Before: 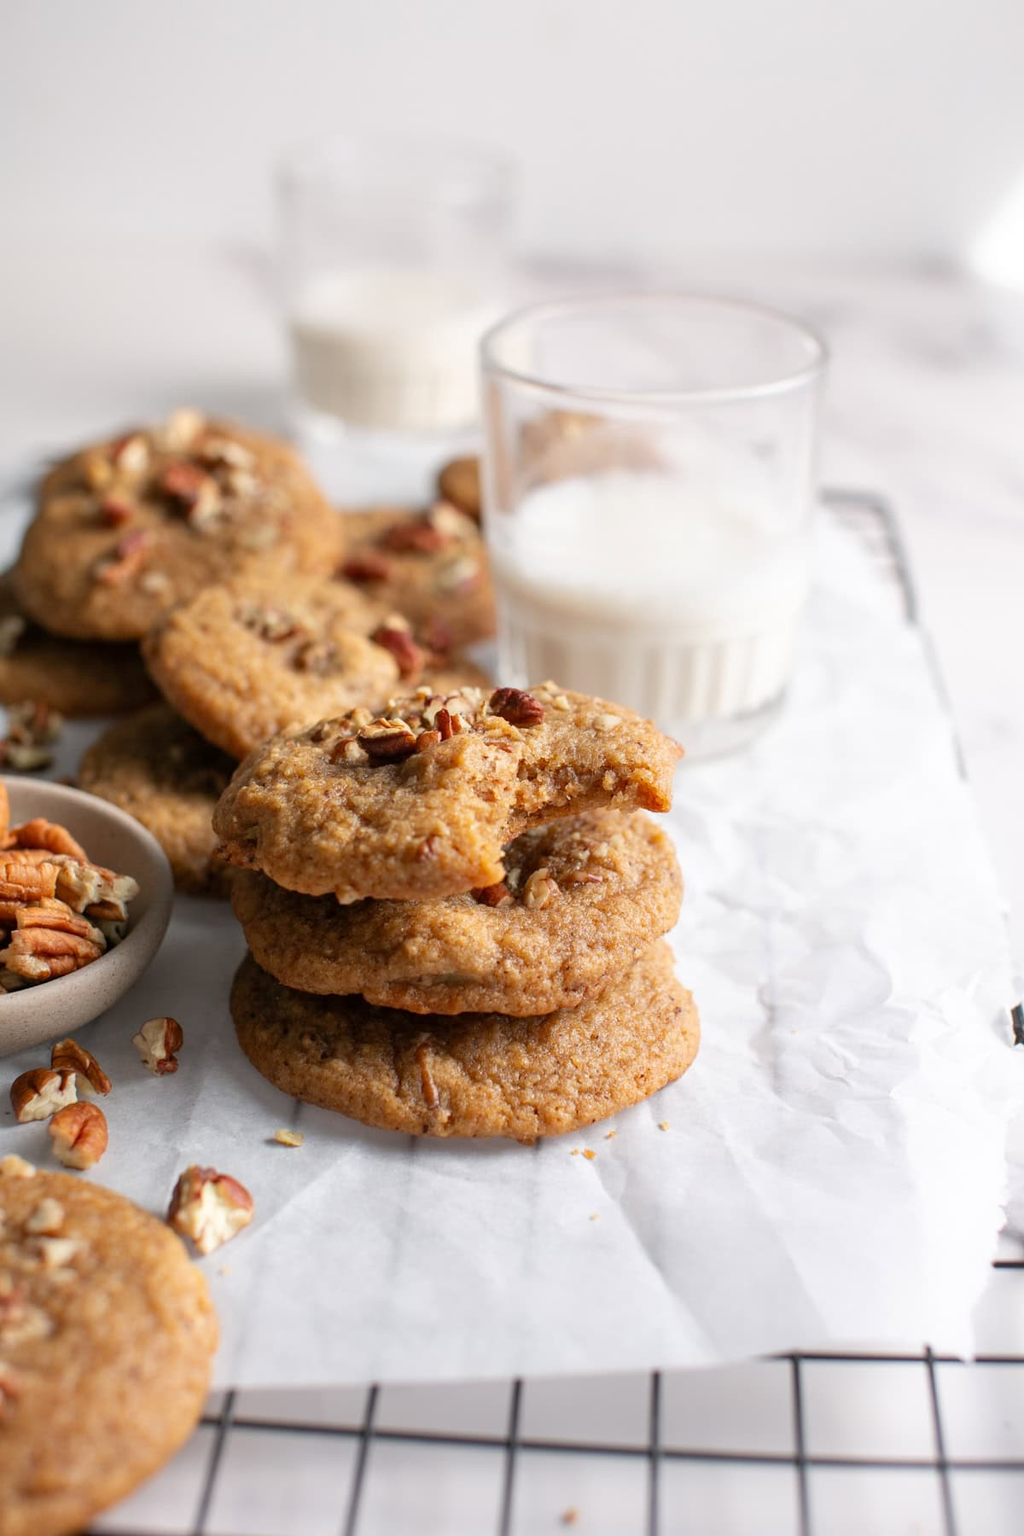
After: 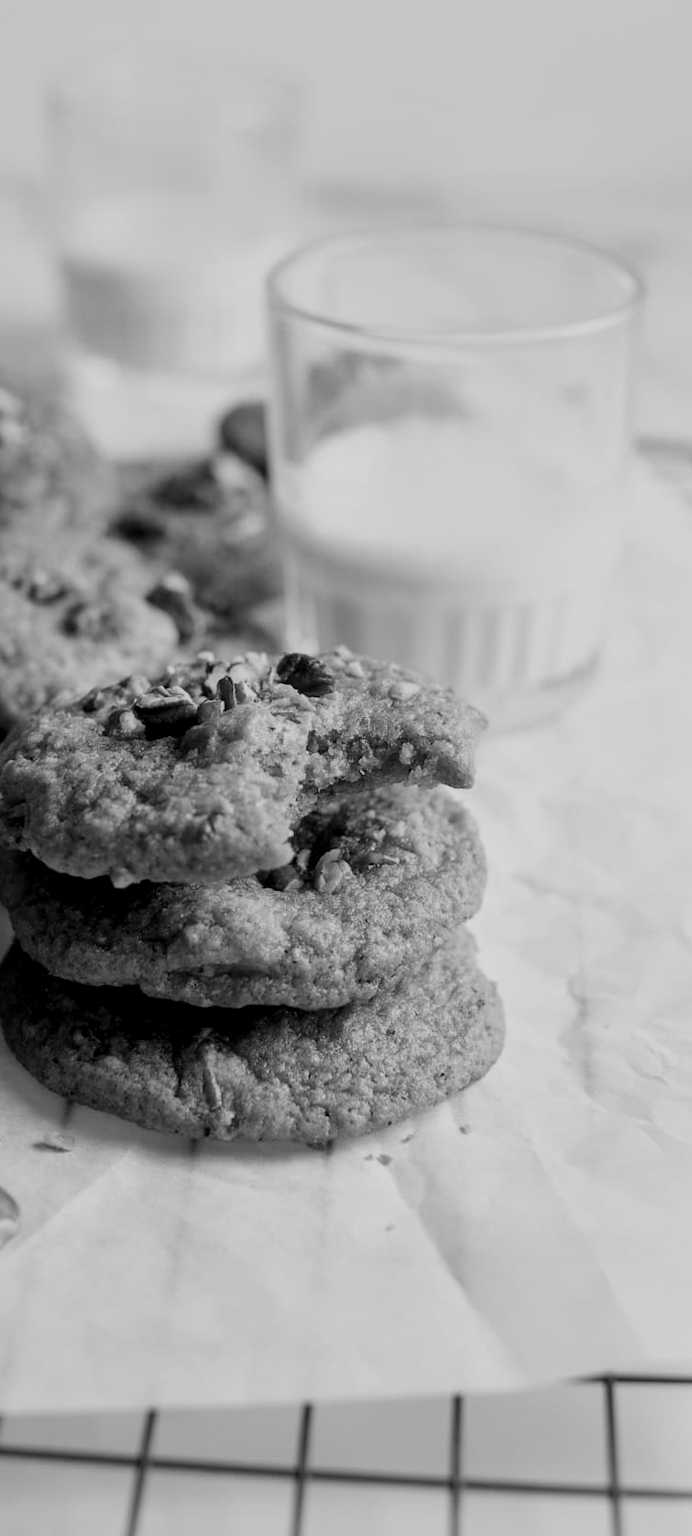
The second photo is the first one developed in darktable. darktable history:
local contrast: mode bilateral grid, contrast 20, coarseness 50, detail 130%, midtone range 0.2
color calibration: output gray [0.253, 0.26, 0.487, 0], gray › normalize channels true, illuminant same as pipeline (D50), adaptation XYZ, x 0.346, y 0.359, gamut compression 0
filmic rgb: black relative exposure -7.82 EV, white relative exposure 4.29 EV, hardness 3.86, color science v6 (2022)
crop and rotate: left 22.918%, top 5.629%, right 14.711%, bottom 2.247%
white balance: red 0.983, blue 1.036
